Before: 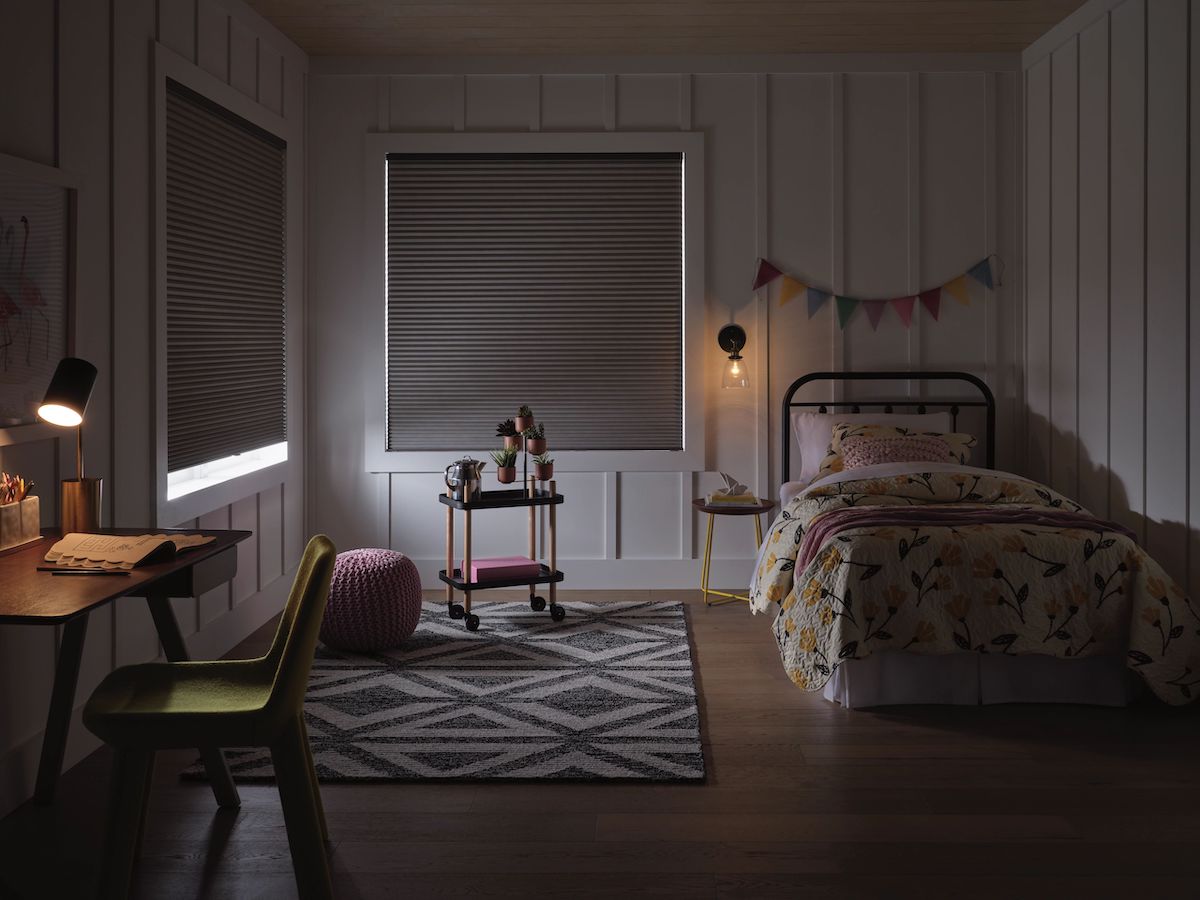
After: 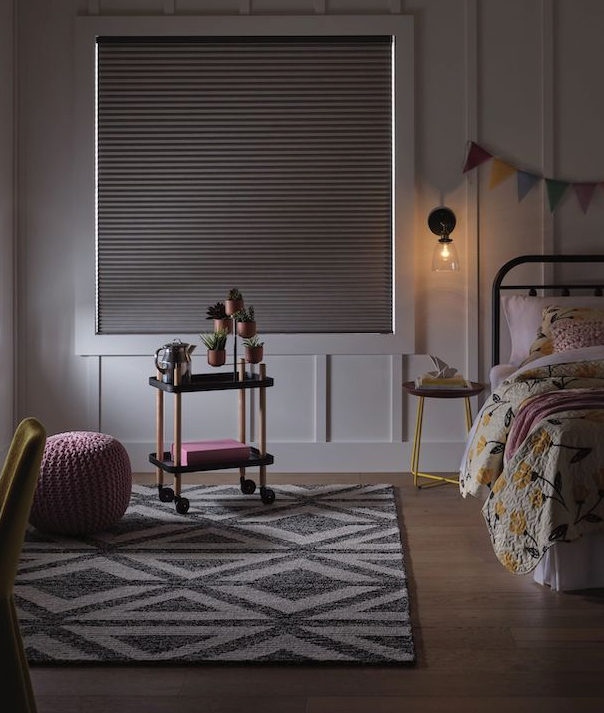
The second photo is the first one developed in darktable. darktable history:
crop and rotate: angle 0.016°, left 24.205%, top 13.027%, right 25.426%, bottom 7.684%
shadows and highlights: shadows 22.8, highlights -48.38, soften with gaussian
